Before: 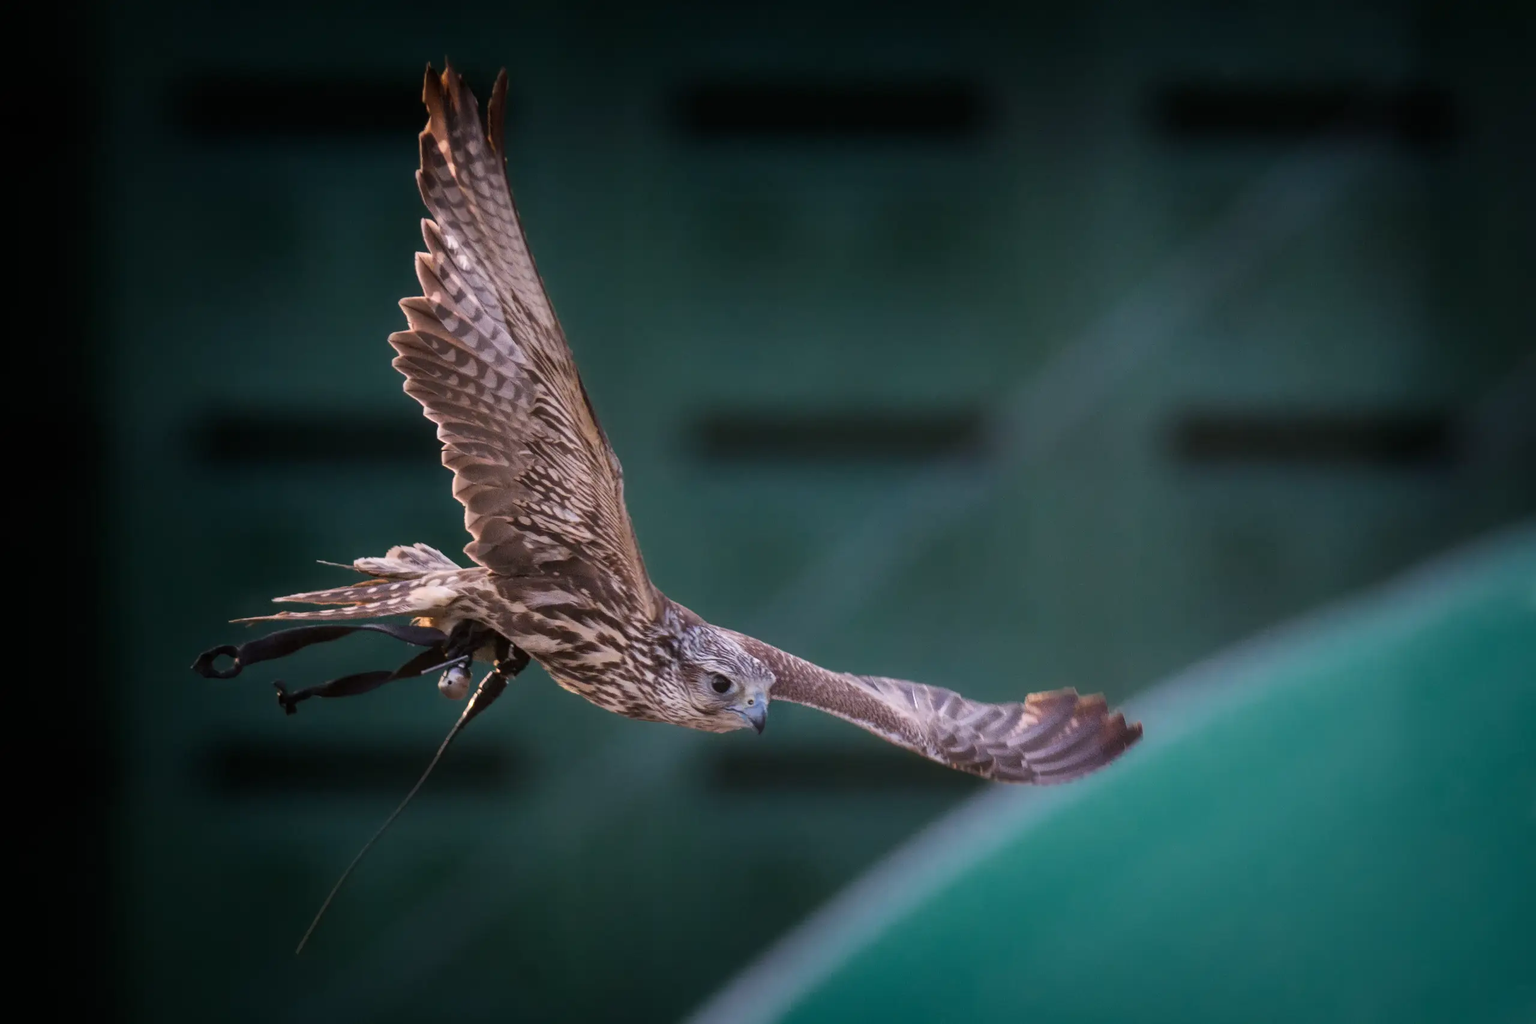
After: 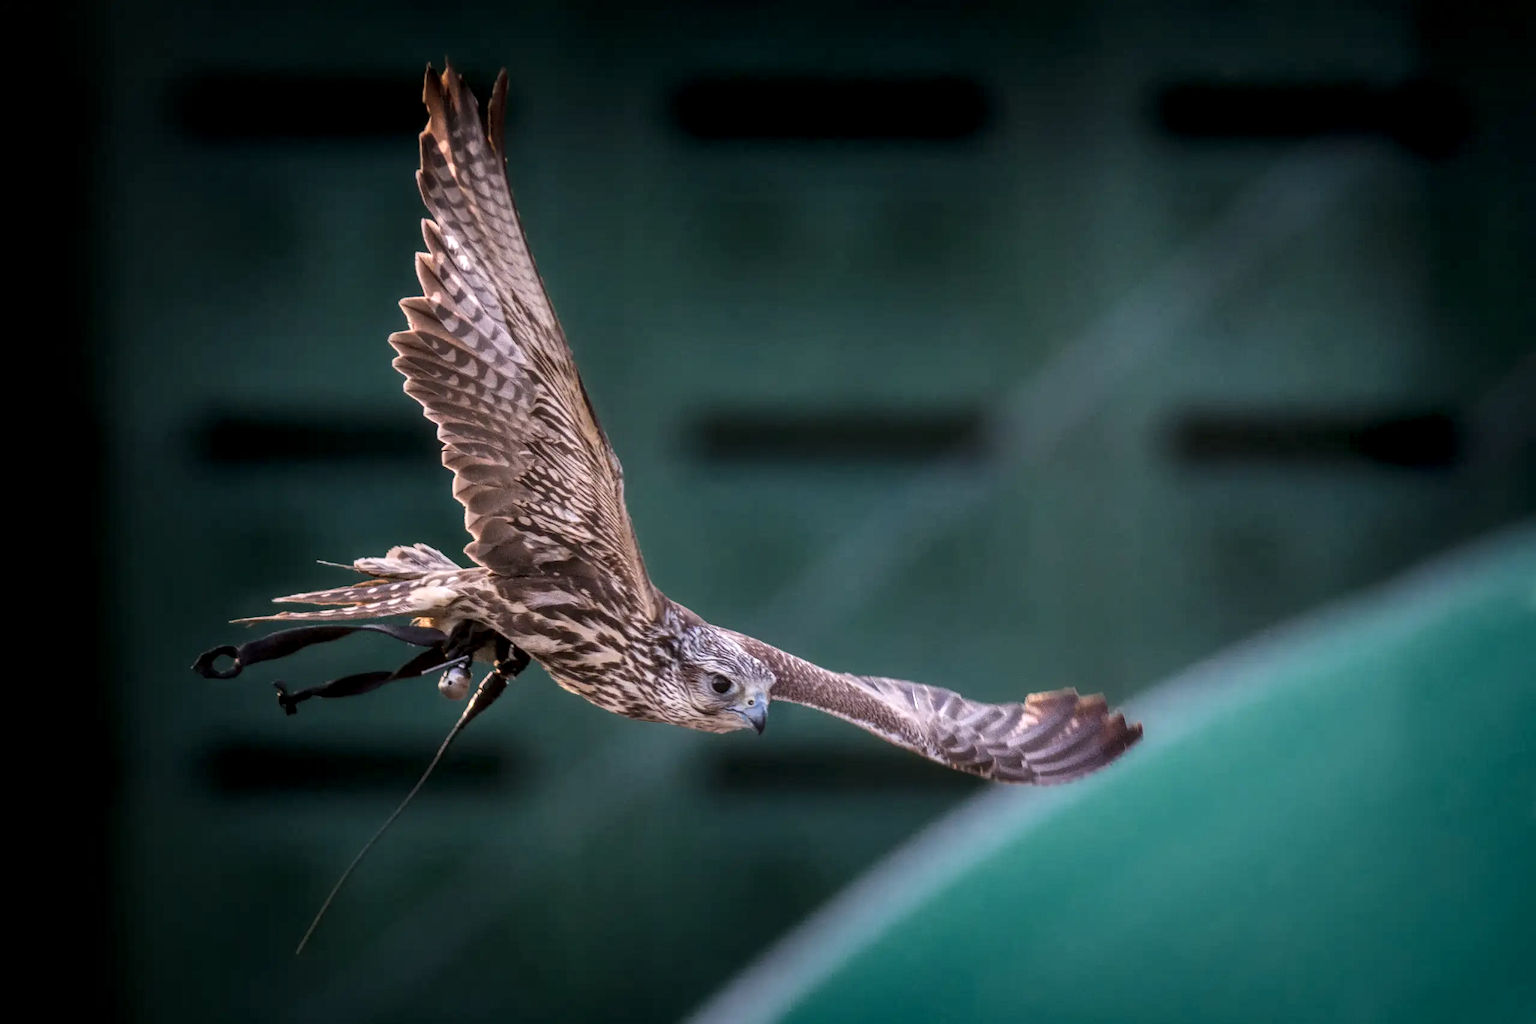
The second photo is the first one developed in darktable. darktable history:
local contrast: highlights 24%, detail 150%
